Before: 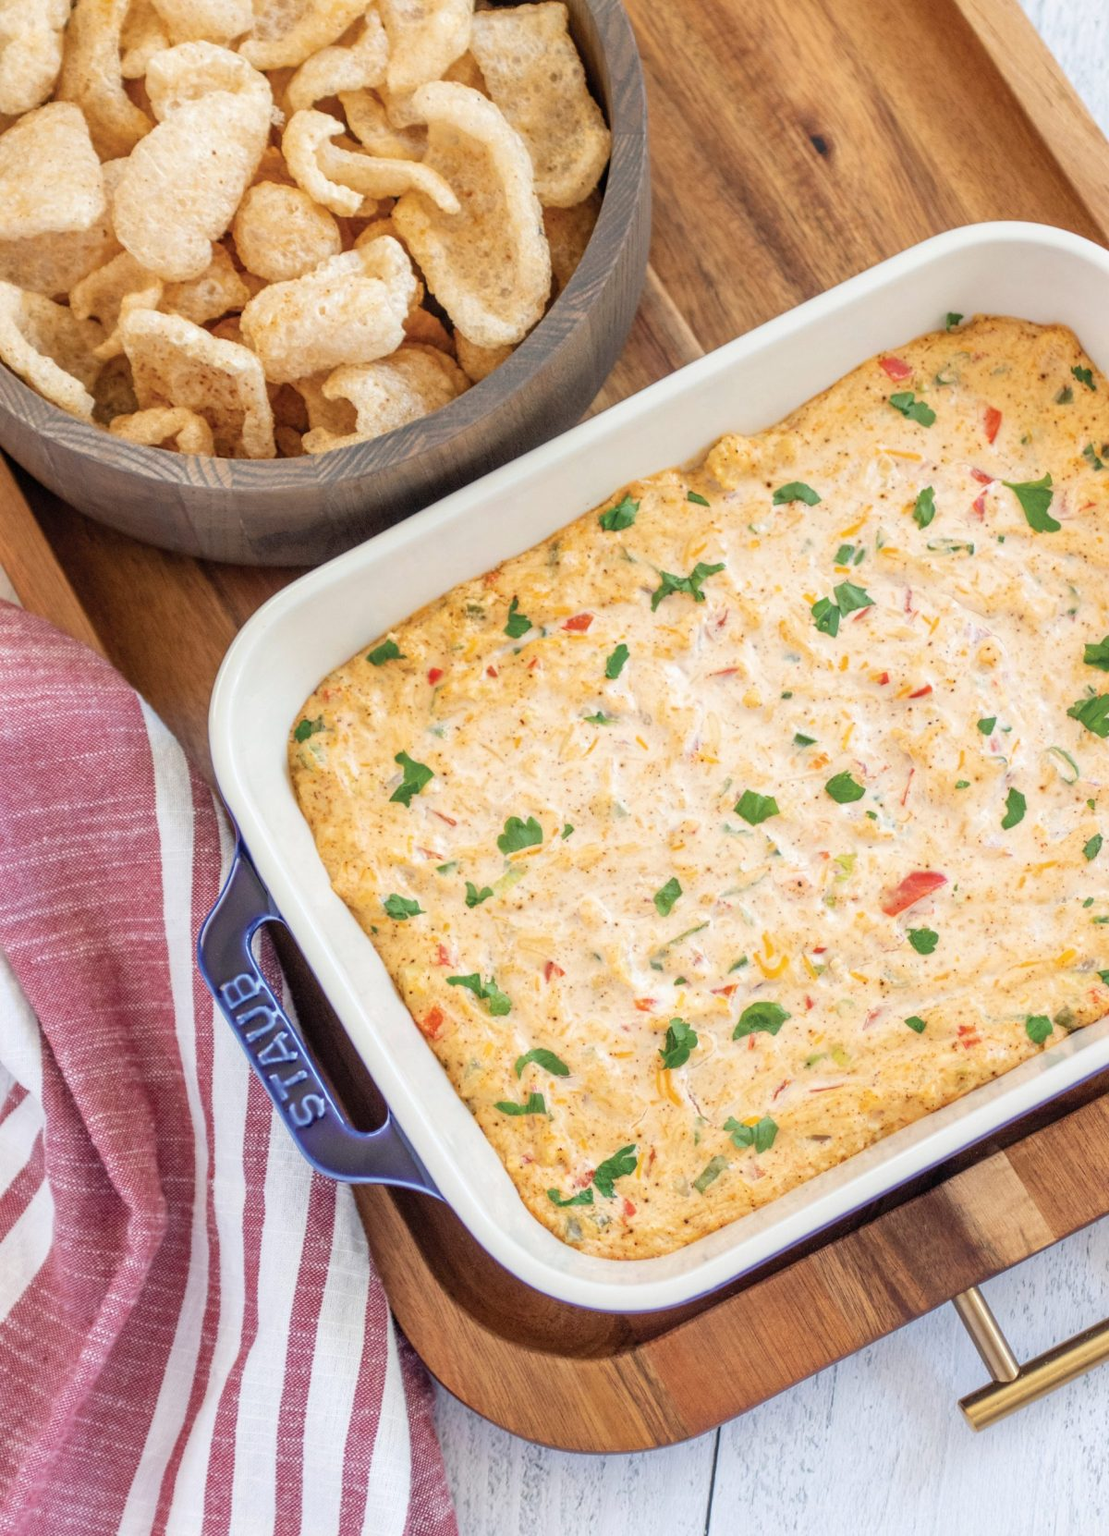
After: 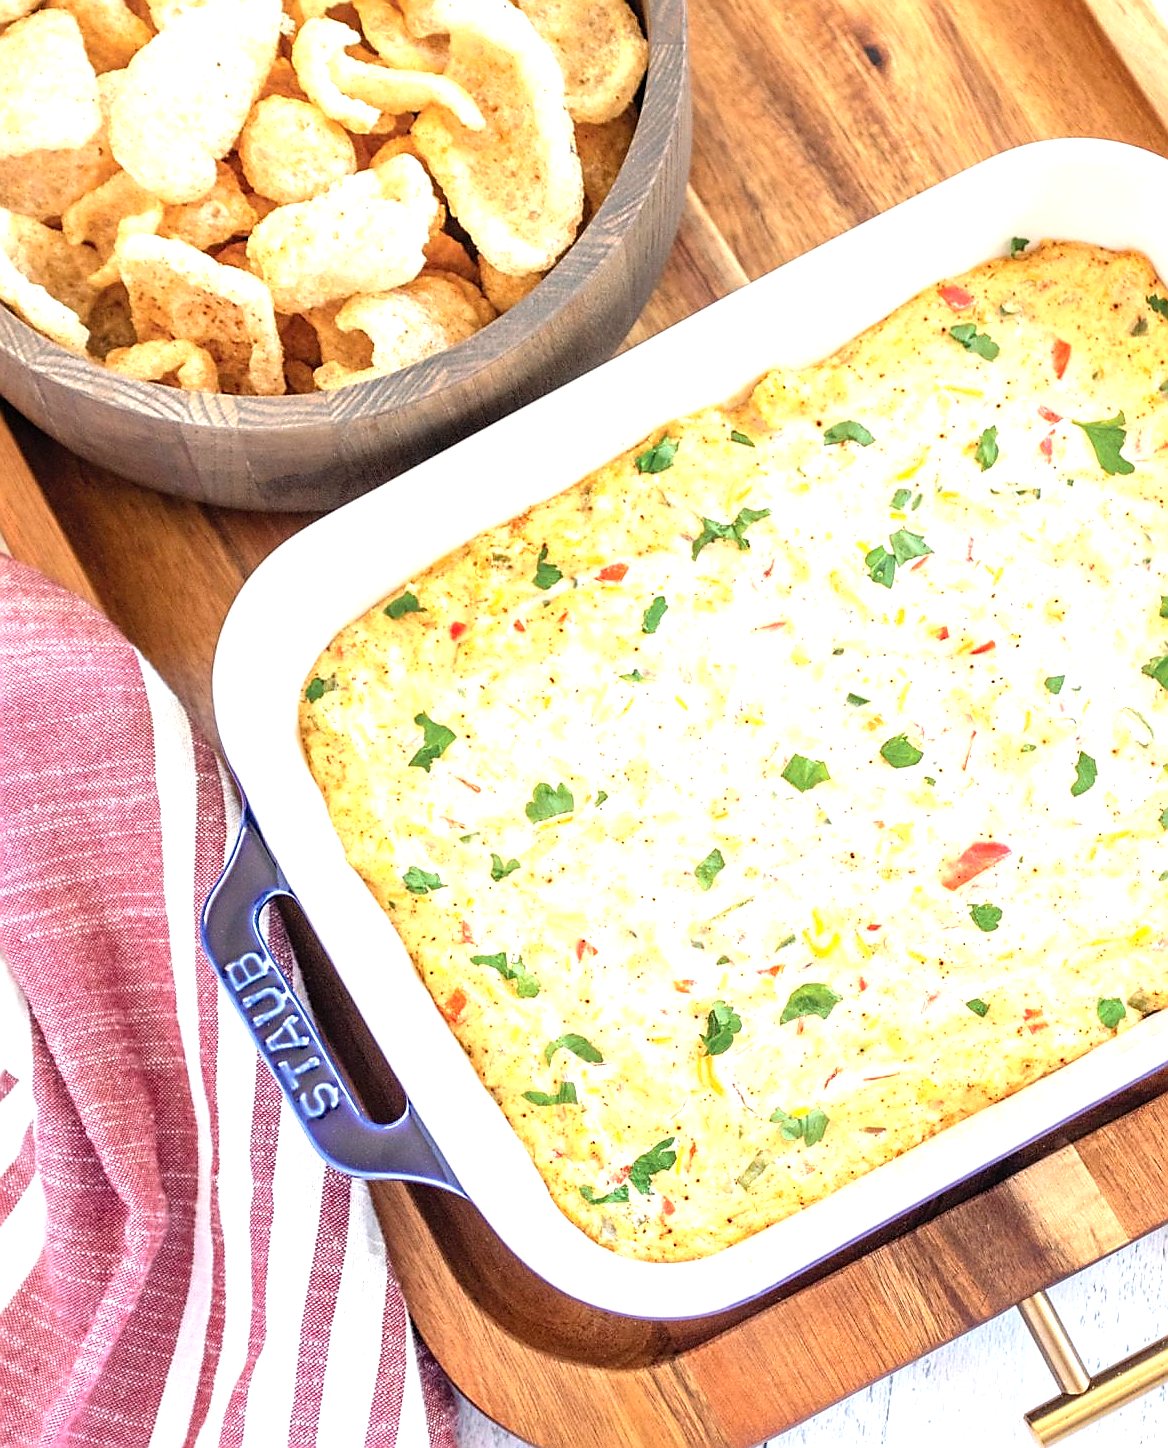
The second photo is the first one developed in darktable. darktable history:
sharpen: radius 1.389, amount 1.254, threshold 0.813
levels: levels [0, 0.374, 0.749]
crop: left 1.123%, top 6.103%, right 1.465%, bottom 6.737%
